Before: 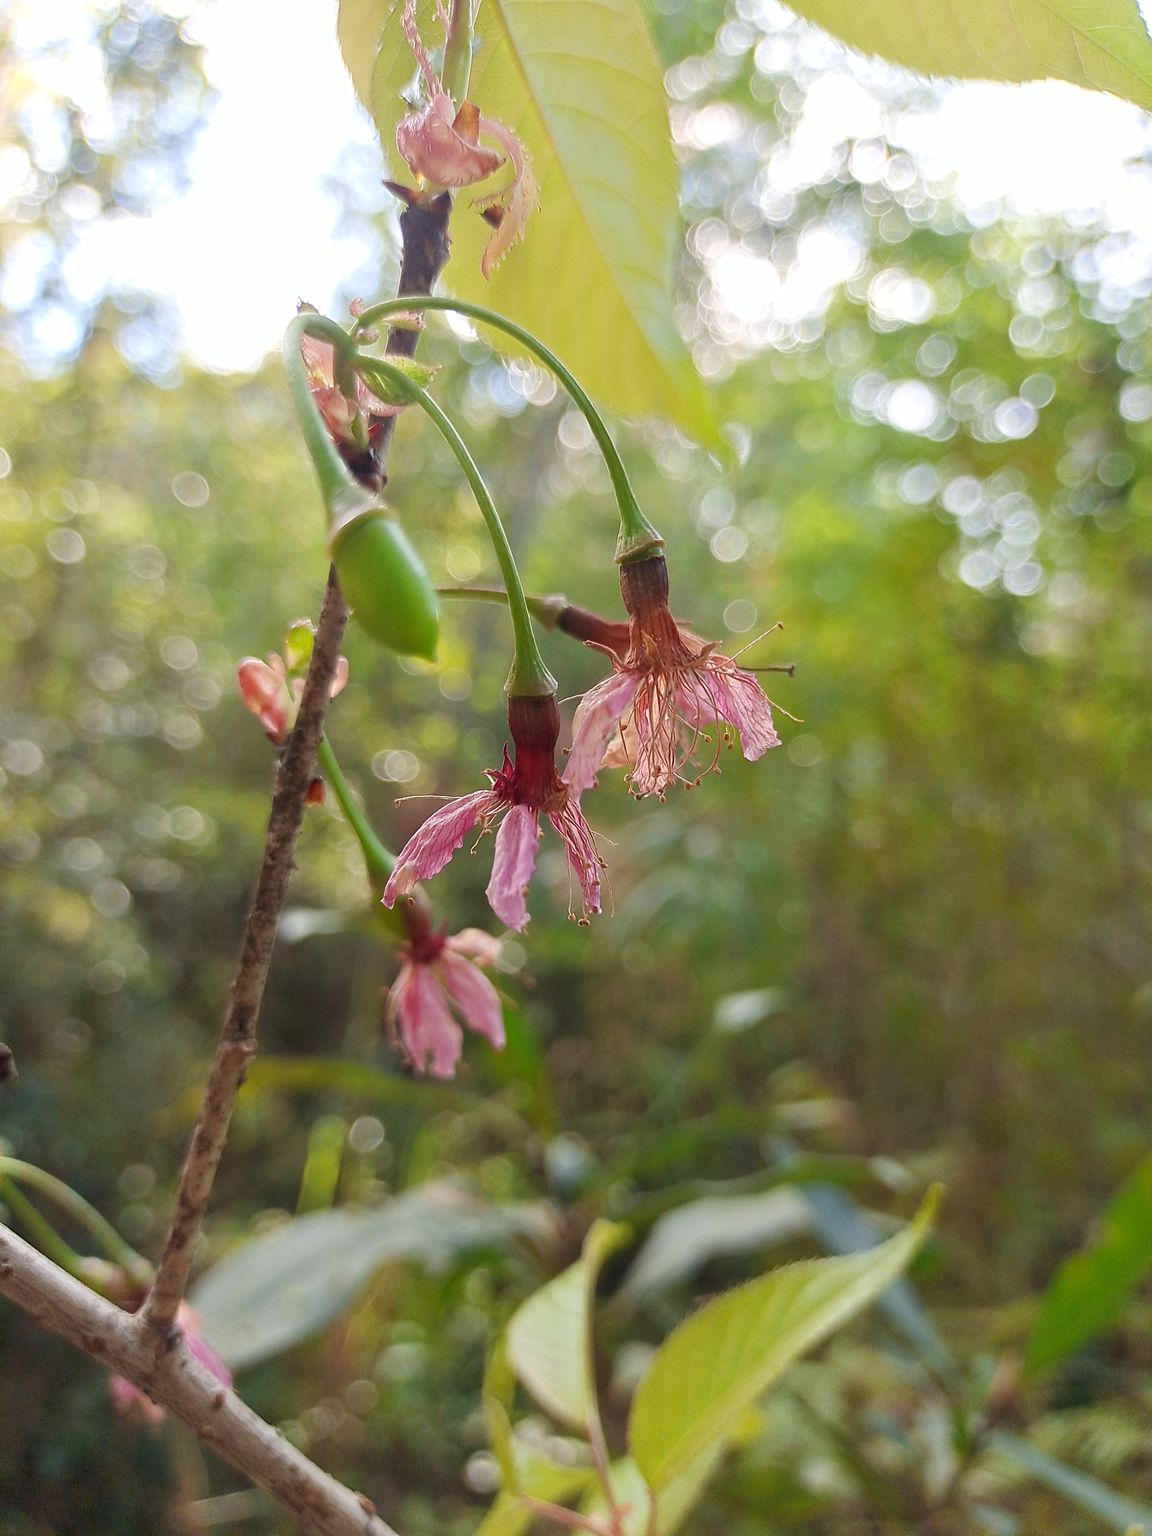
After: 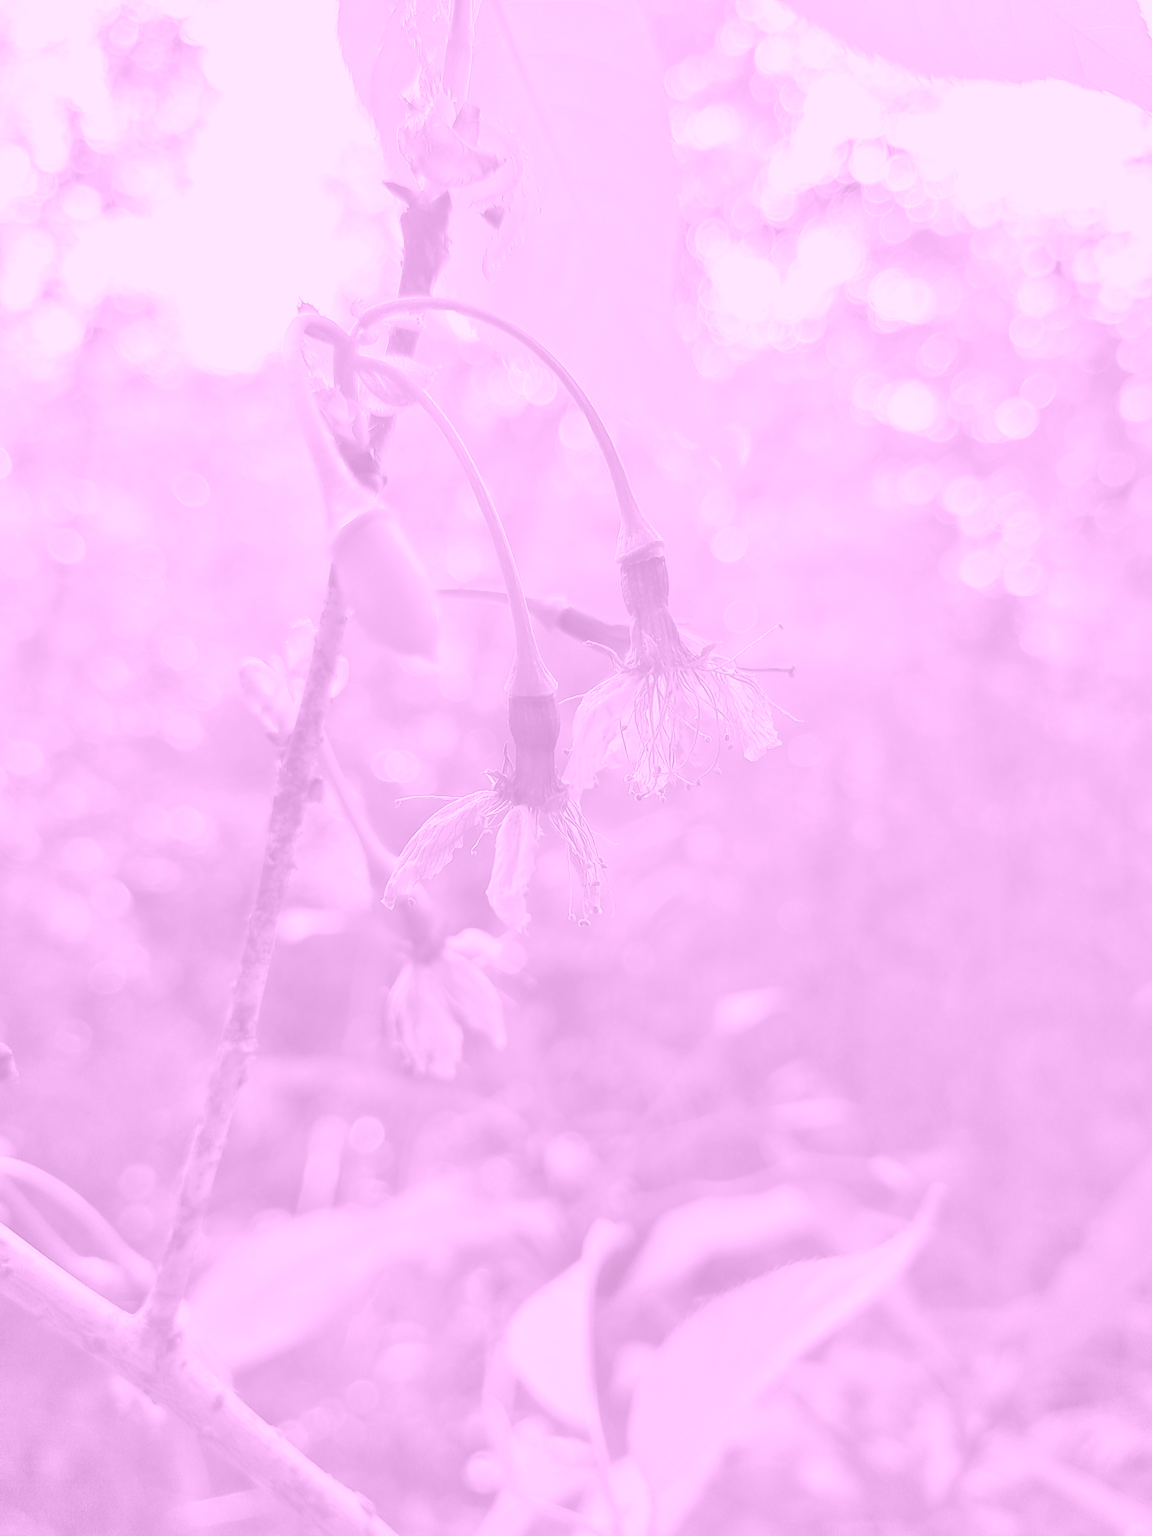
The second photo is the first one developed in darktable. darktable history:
color correction: highlights a* -0.482, highlights b* 40, shadows a* 9.8, shadows b* -0.161
shadows and highlights: shadows 60, soften with gaussian
colorize: hue 331.2°, saturation 75%, source mix 30.28%, lightness 70.52%, version 1
